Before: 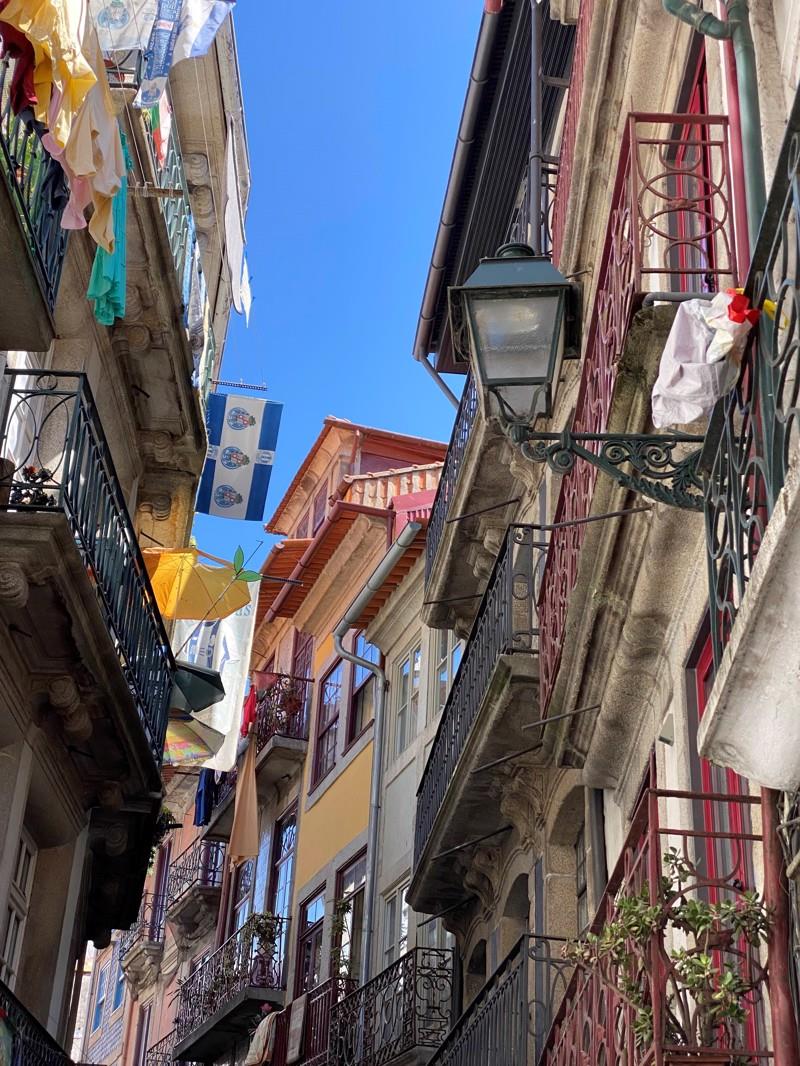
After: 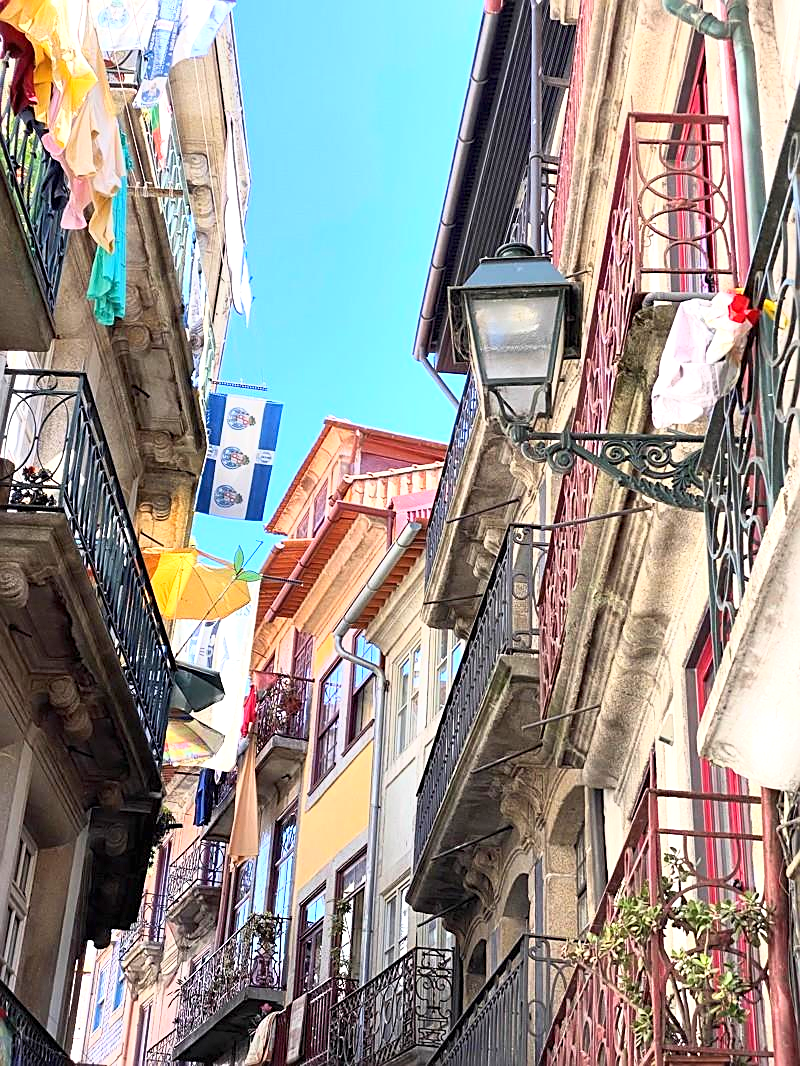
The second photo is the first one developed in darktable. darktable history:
exposure: black level correction 0, exposure 0.7 EV, compensate exposure bias true, compensate highlight preservation false
base curve: curves: ch0 [(0, 0) (0.557, 0.834) (1, 1)]
sharpen: on, module defaults
